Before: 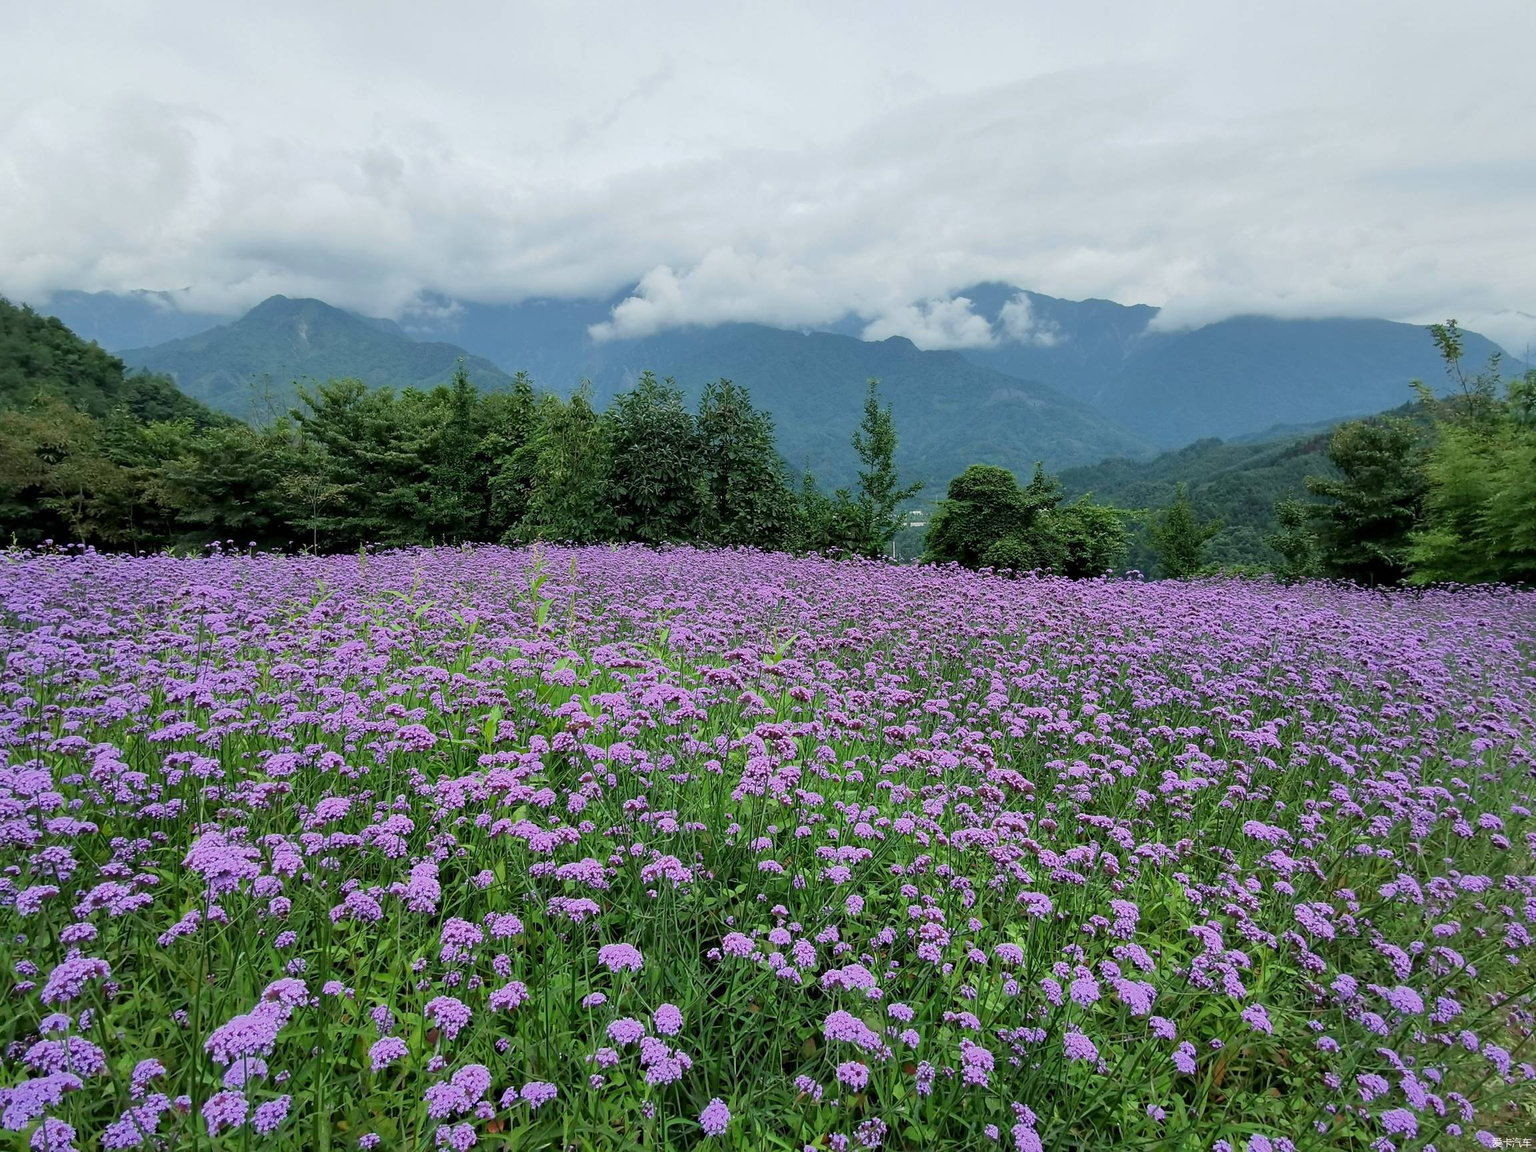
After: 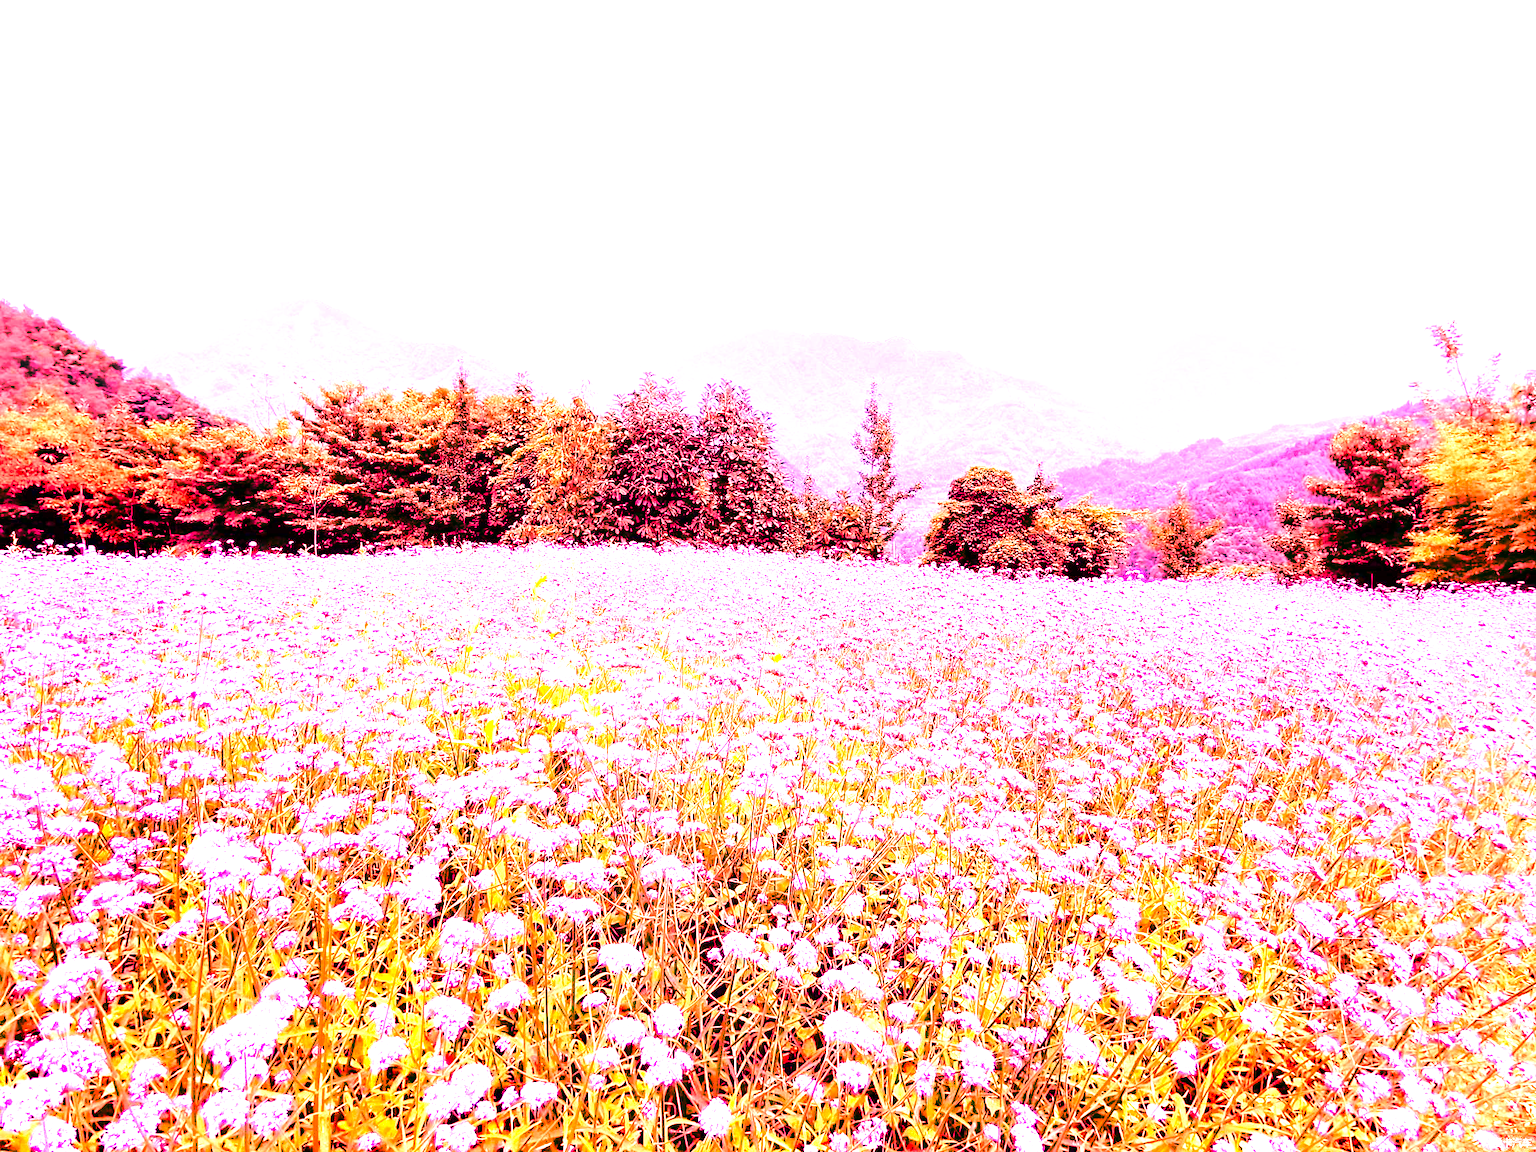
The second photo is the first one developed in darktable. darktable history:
rgb curve: curves: ch0 [(0, 0) (0.284, 0.292) (0.505, 0.644) (1, 1)]; ch1 [(0, 0) (0.284, 0.292) (0.505, 0.644) (1, 1)]; ch2 [(0, 0) (0.284, 0.292) (0.505, 0.644) (1, 1)], compensate middle gray true
exposure: black level correction 0, exposure 1.2 EV, compensate highlight preservation false
tone curve: curves: ch0 [(0, 0) (0.003, 0.002) (0.011, 0.009) (0.025, 0.02) (0.044, 0.036) (0.069, 0.057) (0.1, 0.081) (0.136, 0.115) (0.177, 0.153) (0.224, 0.202) (0.277, 0.264) (0.335, 0.333) (0.399, 0.409) (0.468, 0.491) (0.543, 0.58) (0.623, 0.675) (0.709, 0.777) (0.801, 0.88) (0.898, 0.98) (1, 1)], preserve colors none
levels: levels [0, 0.48, 0.961]
white balance: red 4.26, blue 1.802
tone equalizer: on, module defaults
contrast brightness saturation: contrast 0.07, brightness -0.13, saturation 0.06
